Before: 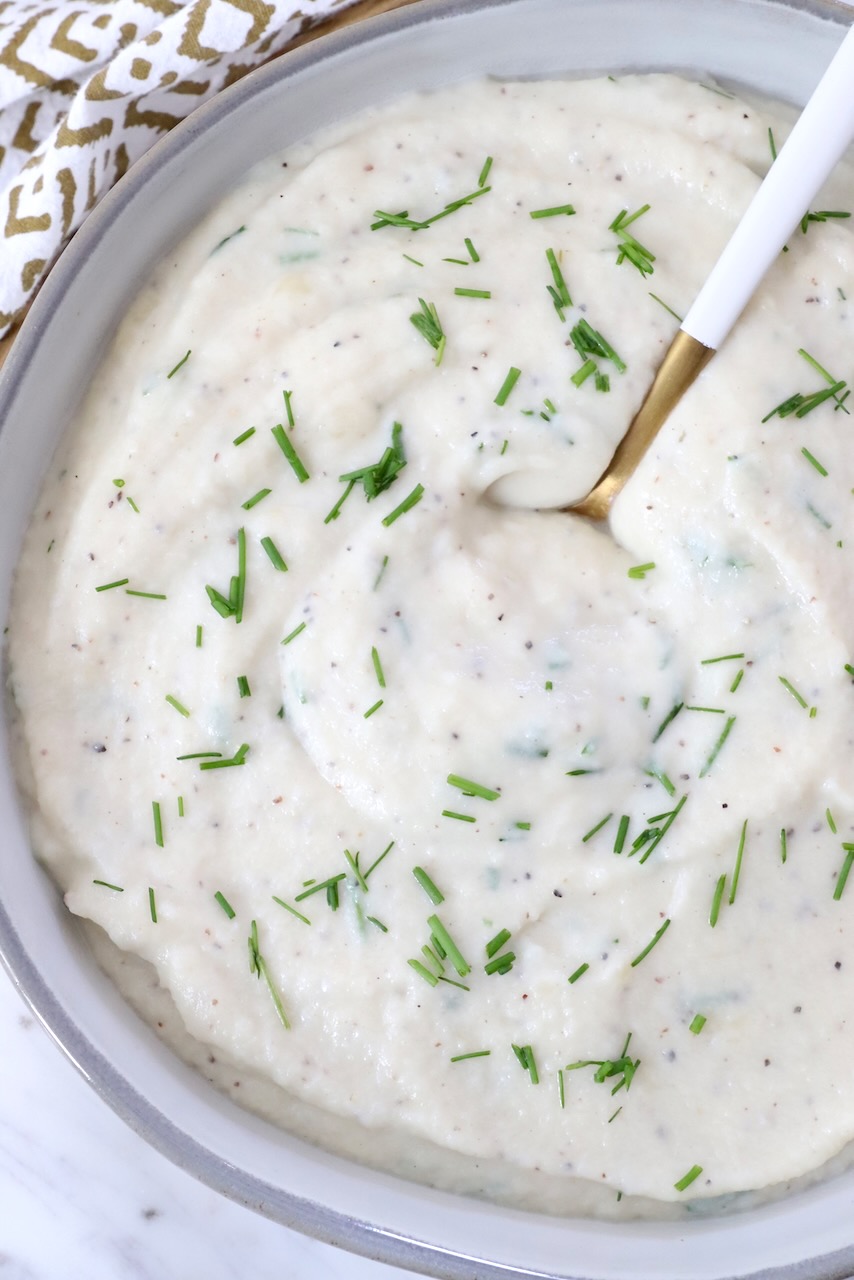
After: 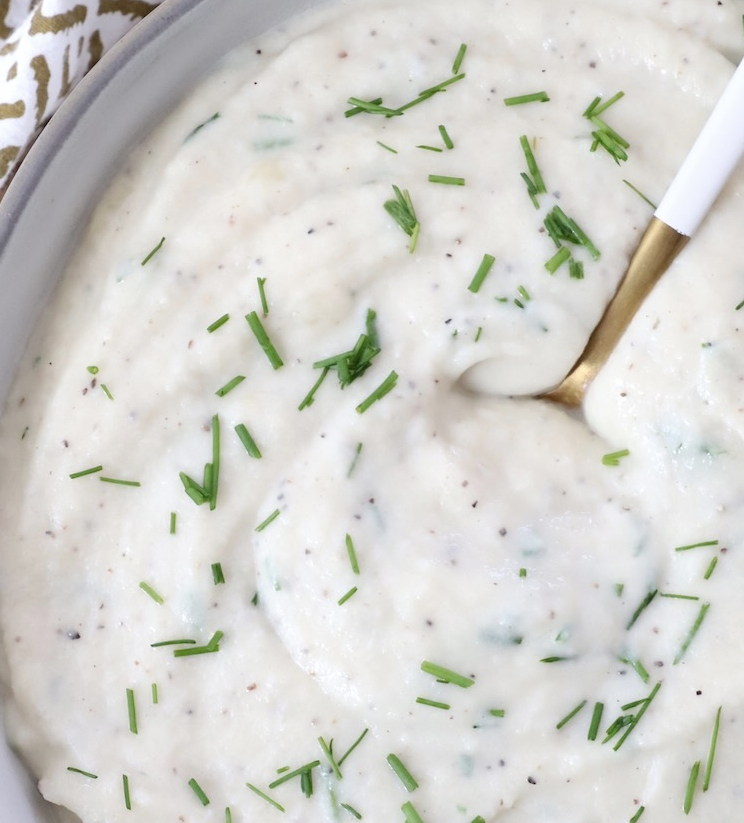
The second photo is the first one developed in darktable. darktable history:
color correction: highlights b* 0.016, saturation 0.837
crop: left 3.141%, top 8.882%, right 9.648%, bottom 26.782%
